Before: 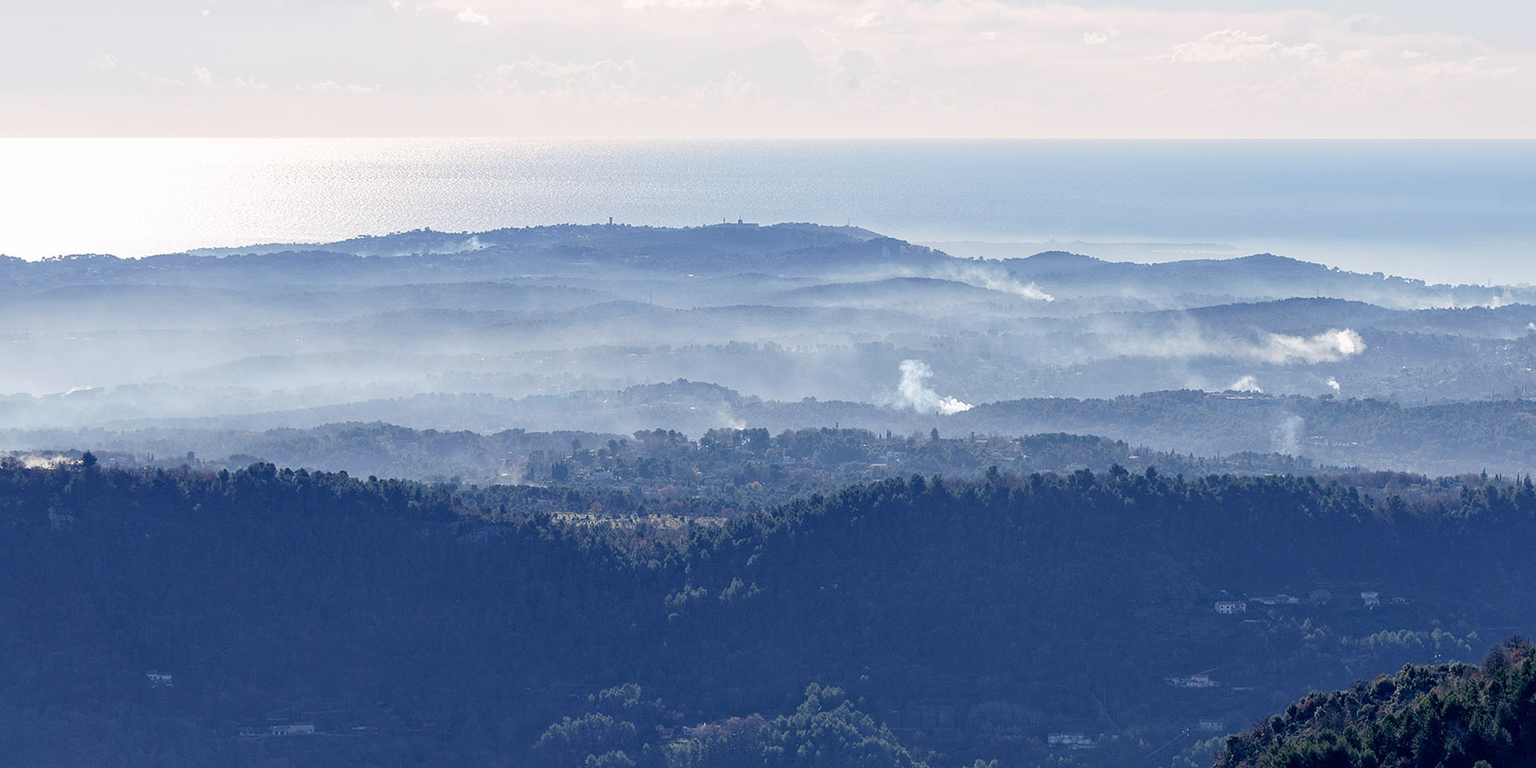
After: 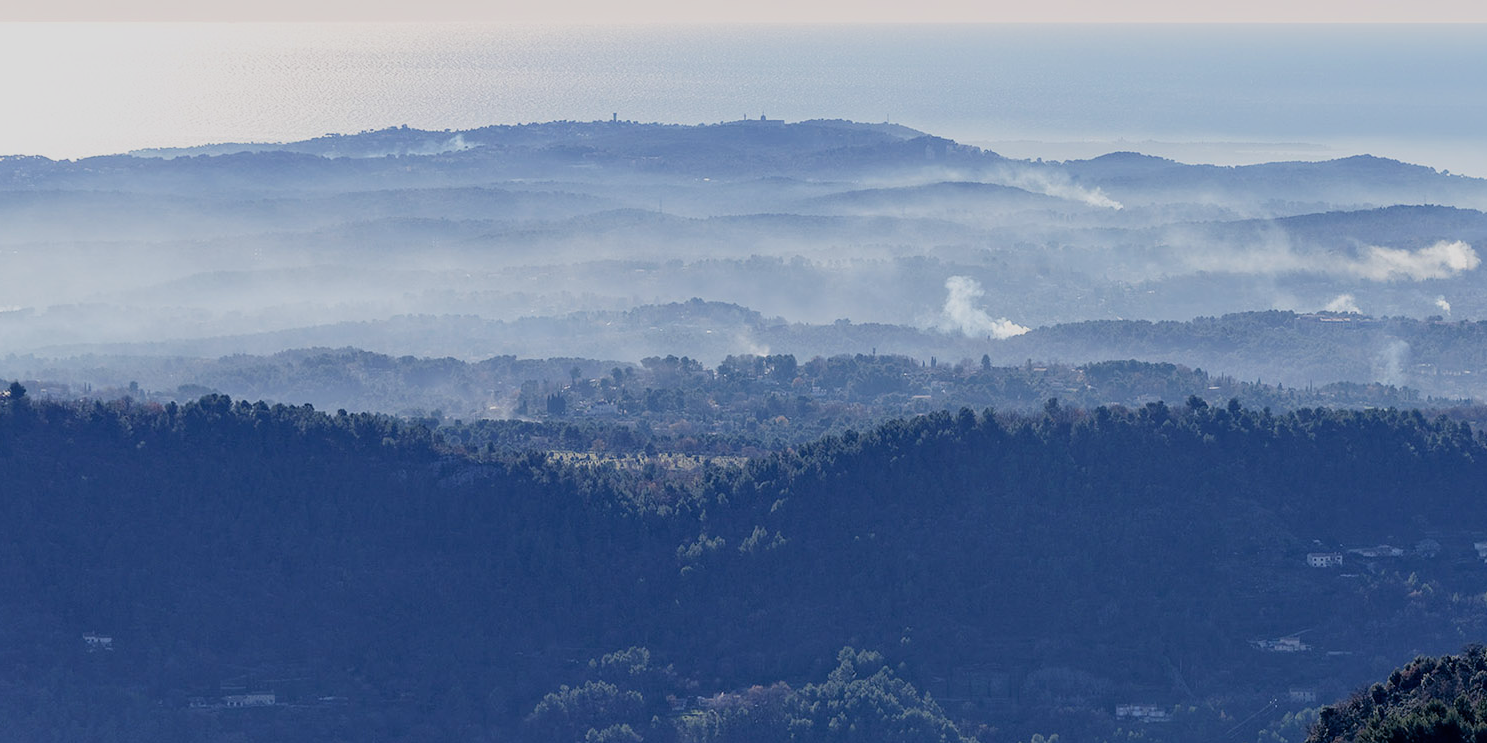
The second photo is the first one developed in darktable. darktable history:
crop and rotate: left 4.842%, top 15.51%, right 10.668%
exposure: exposure 0.014 EV, compensate highlight preservation false
filmic rgb: black relative exposure -7.92 EV, white relative exposure 4.13 EV, threshold 3 EV, hardness 4.02, latitude 51.22%, contrast 1.013, shadows ↔ highlights balance 5.35%, color science v5 (2021), contrast in shadows safe, contrast in highlights safe, enable highlight reconstruction true
